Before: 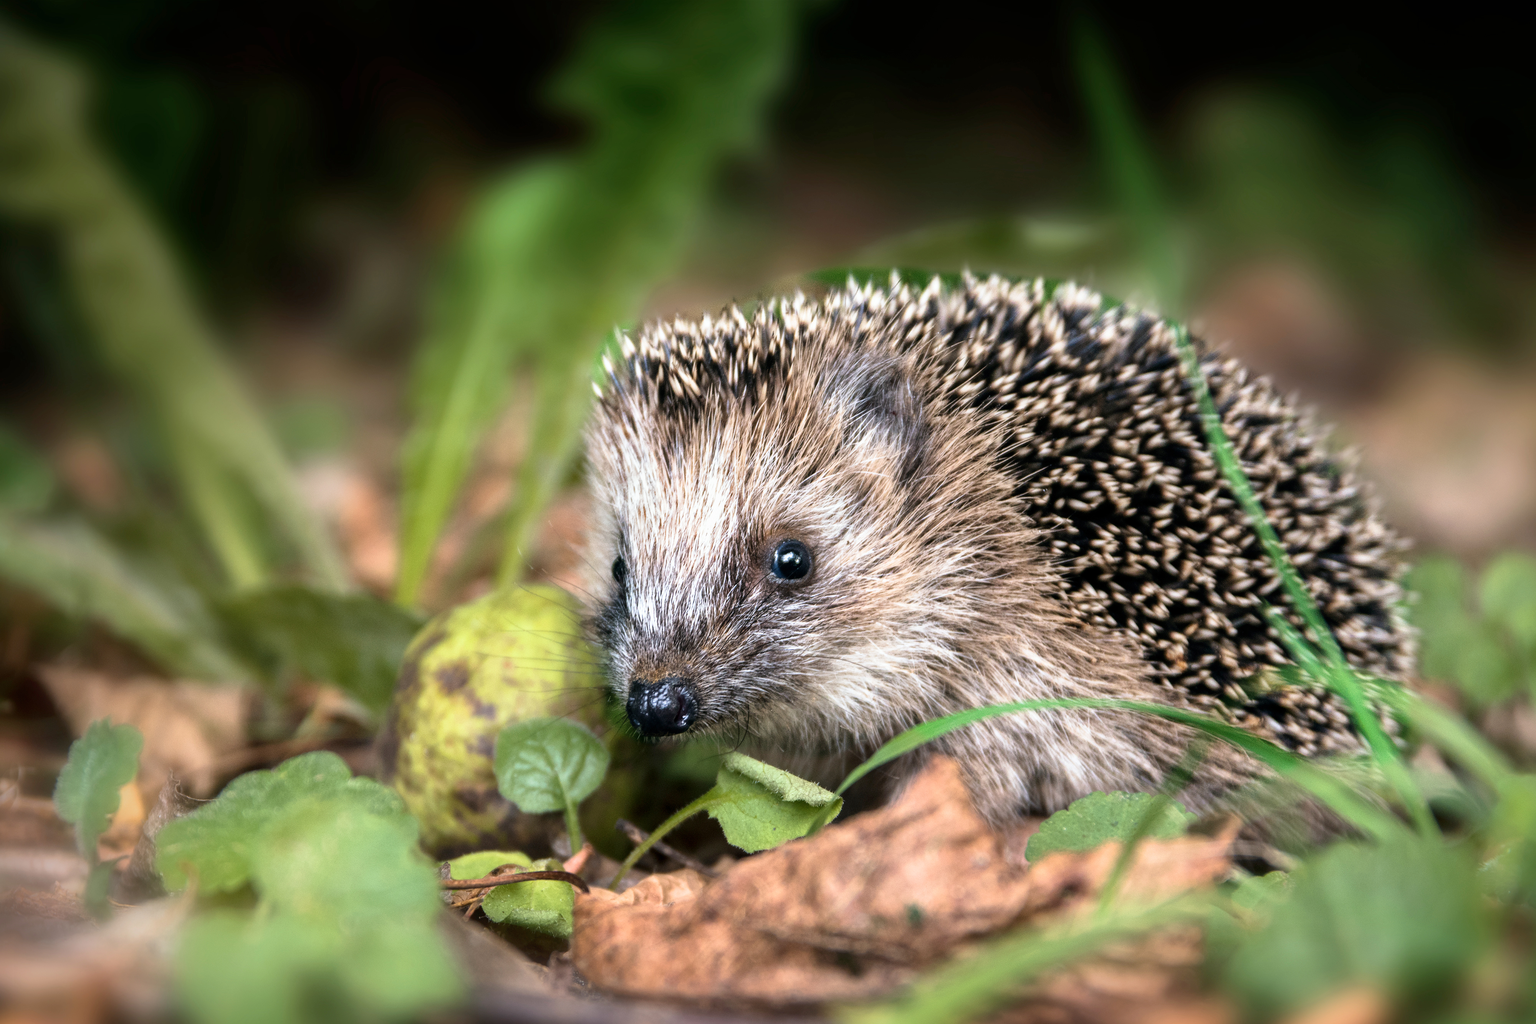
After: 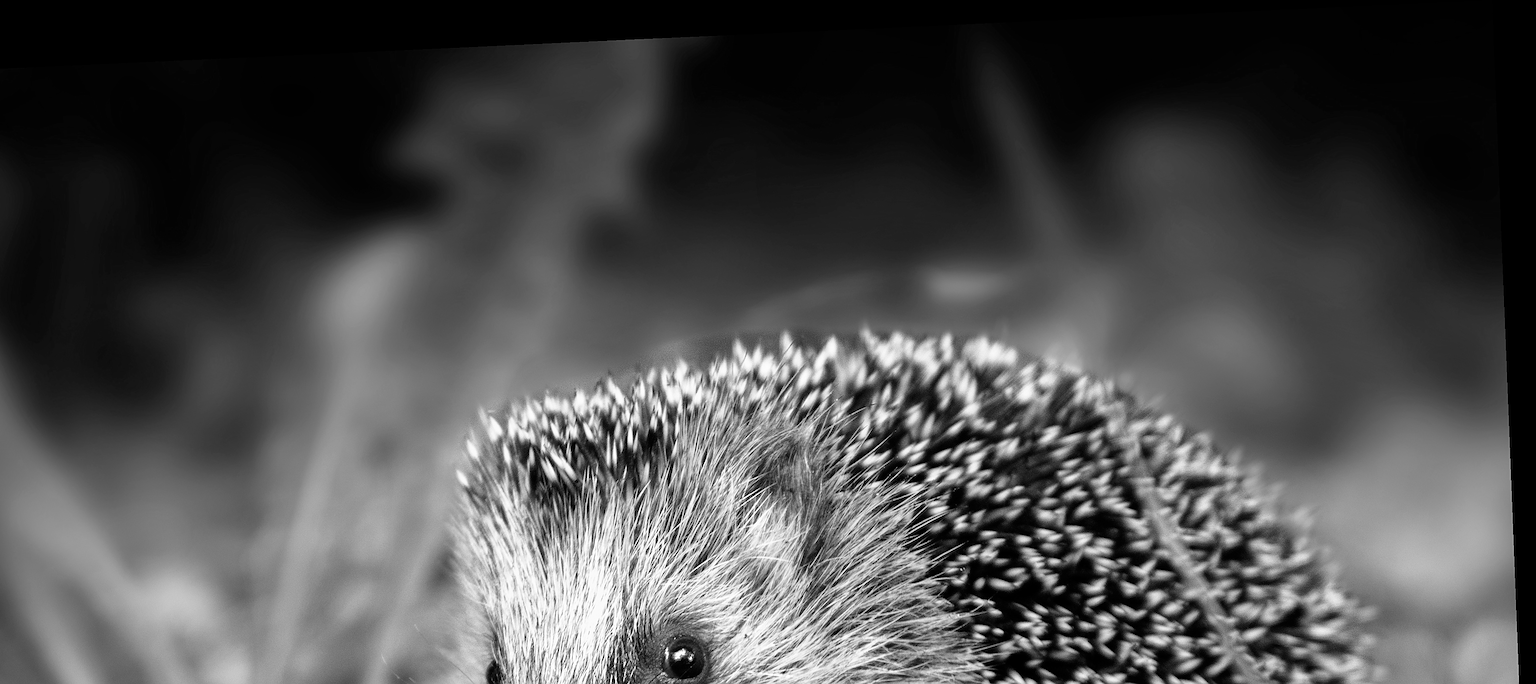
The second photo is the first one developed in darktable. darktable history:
white balance: red 0.976, blue 1.04
crop and rotate: left 11.812%, bottom 42.776%
sharpen: on, module defaults
monochrome: a 1.94, b -0.638
rotate and perspective: rotation -2.22°, lens shift (horizontal) -0.022, automatic cropping off
color correction: highlights a* -0.482, highlights b* 40, shadows a* 9.8, shadows b* -0.161
